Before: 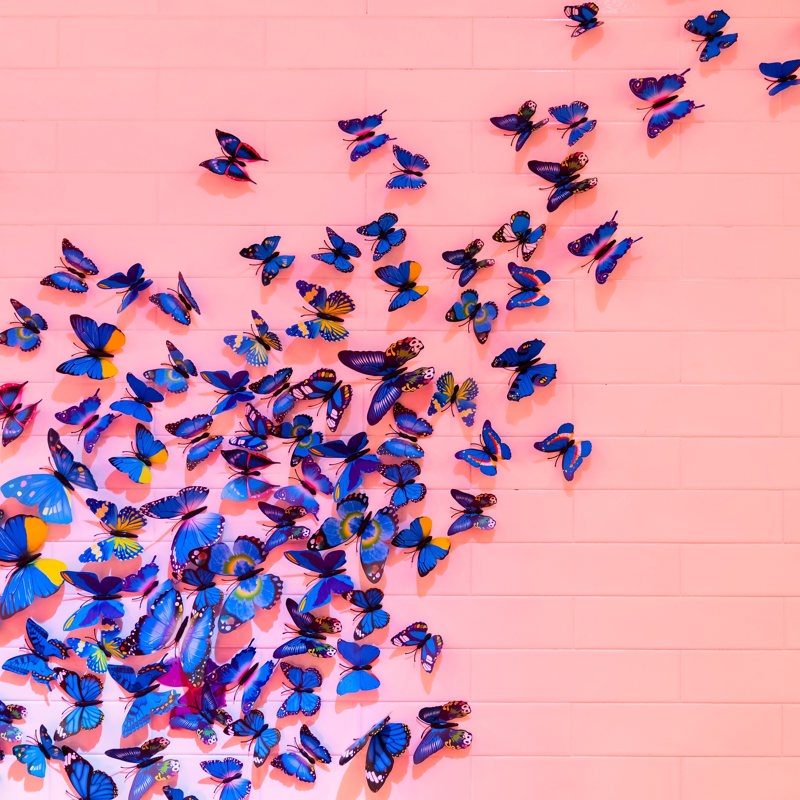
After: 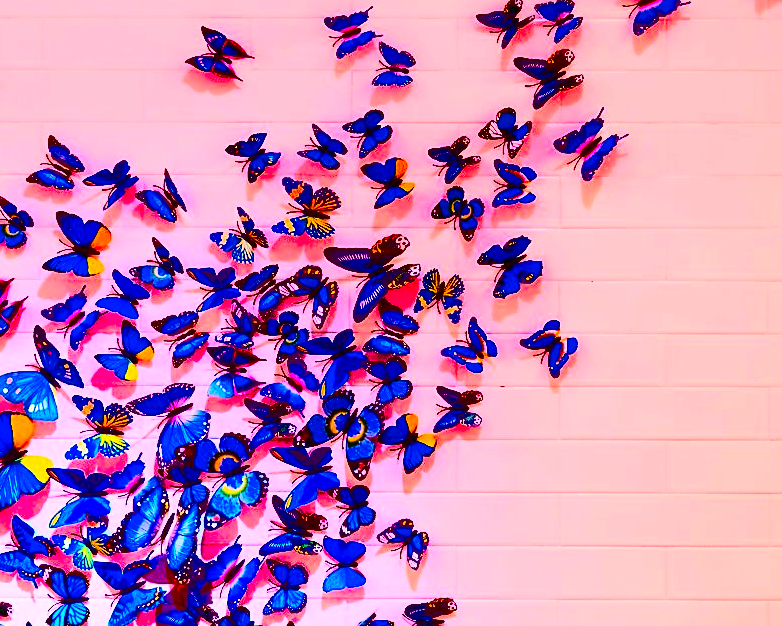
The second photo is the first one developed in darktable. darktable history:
sharpen: on, module defaults
exposure: exposure 0.203 EV, compensate exposure bias true, compensate highlight preservation false
contrast brightness saturation: contrast 0.777, brightness -0.994, saturation 0.986
crop and rotate: left 1.954%, top 12.925%, right 0.243%, bottom 8.821%
